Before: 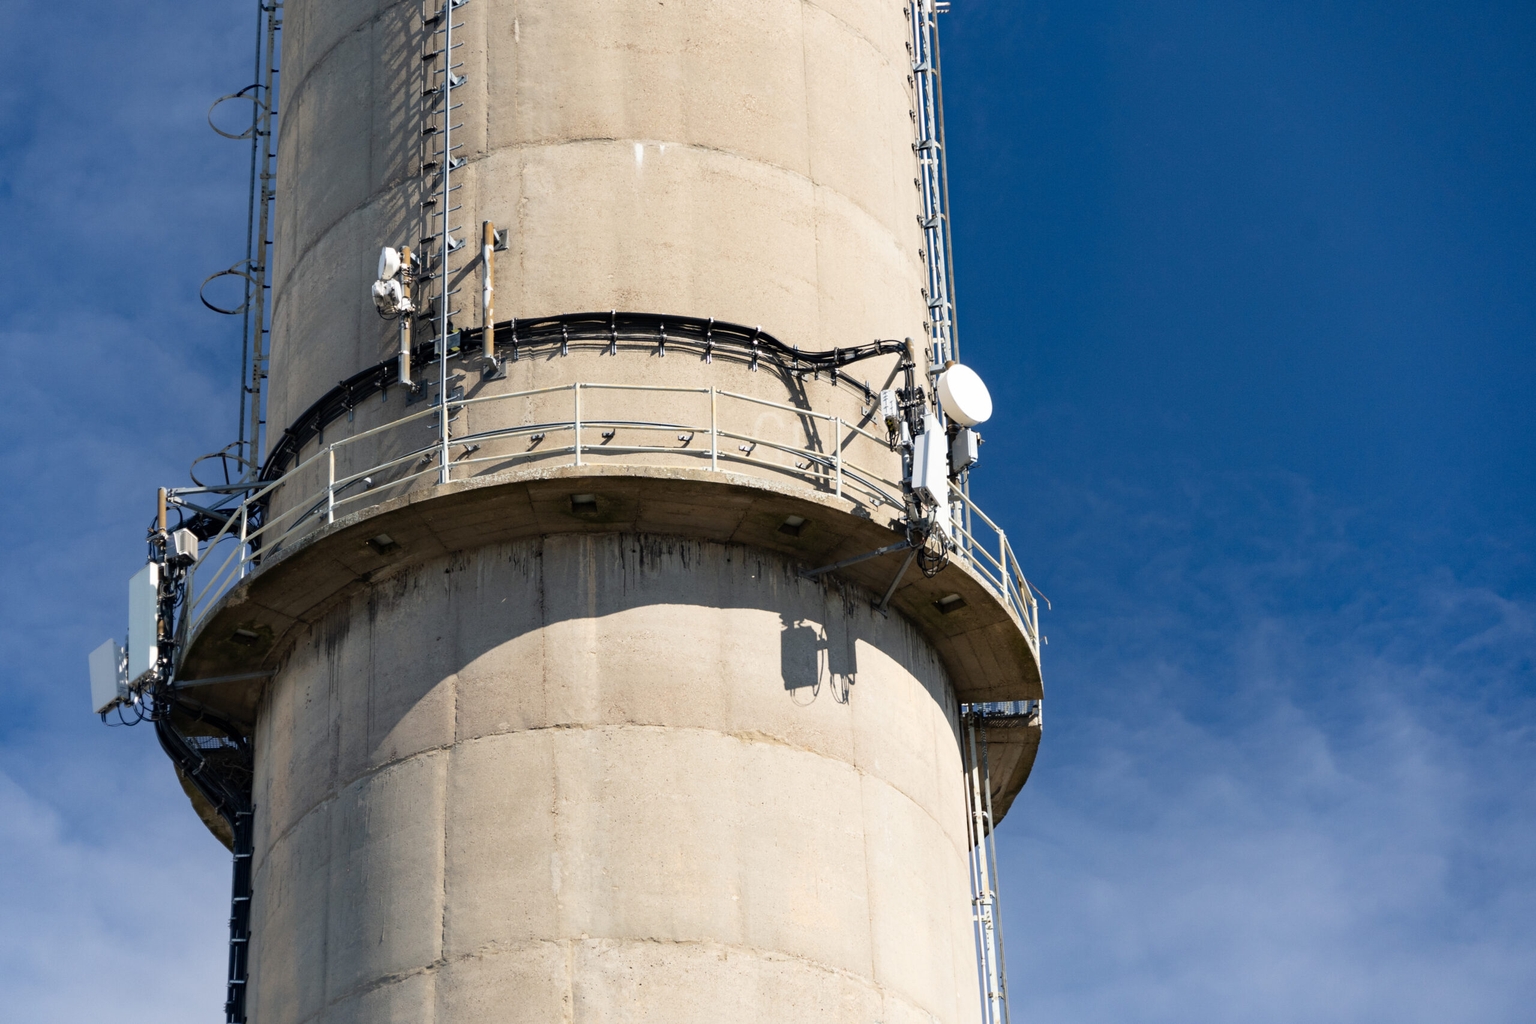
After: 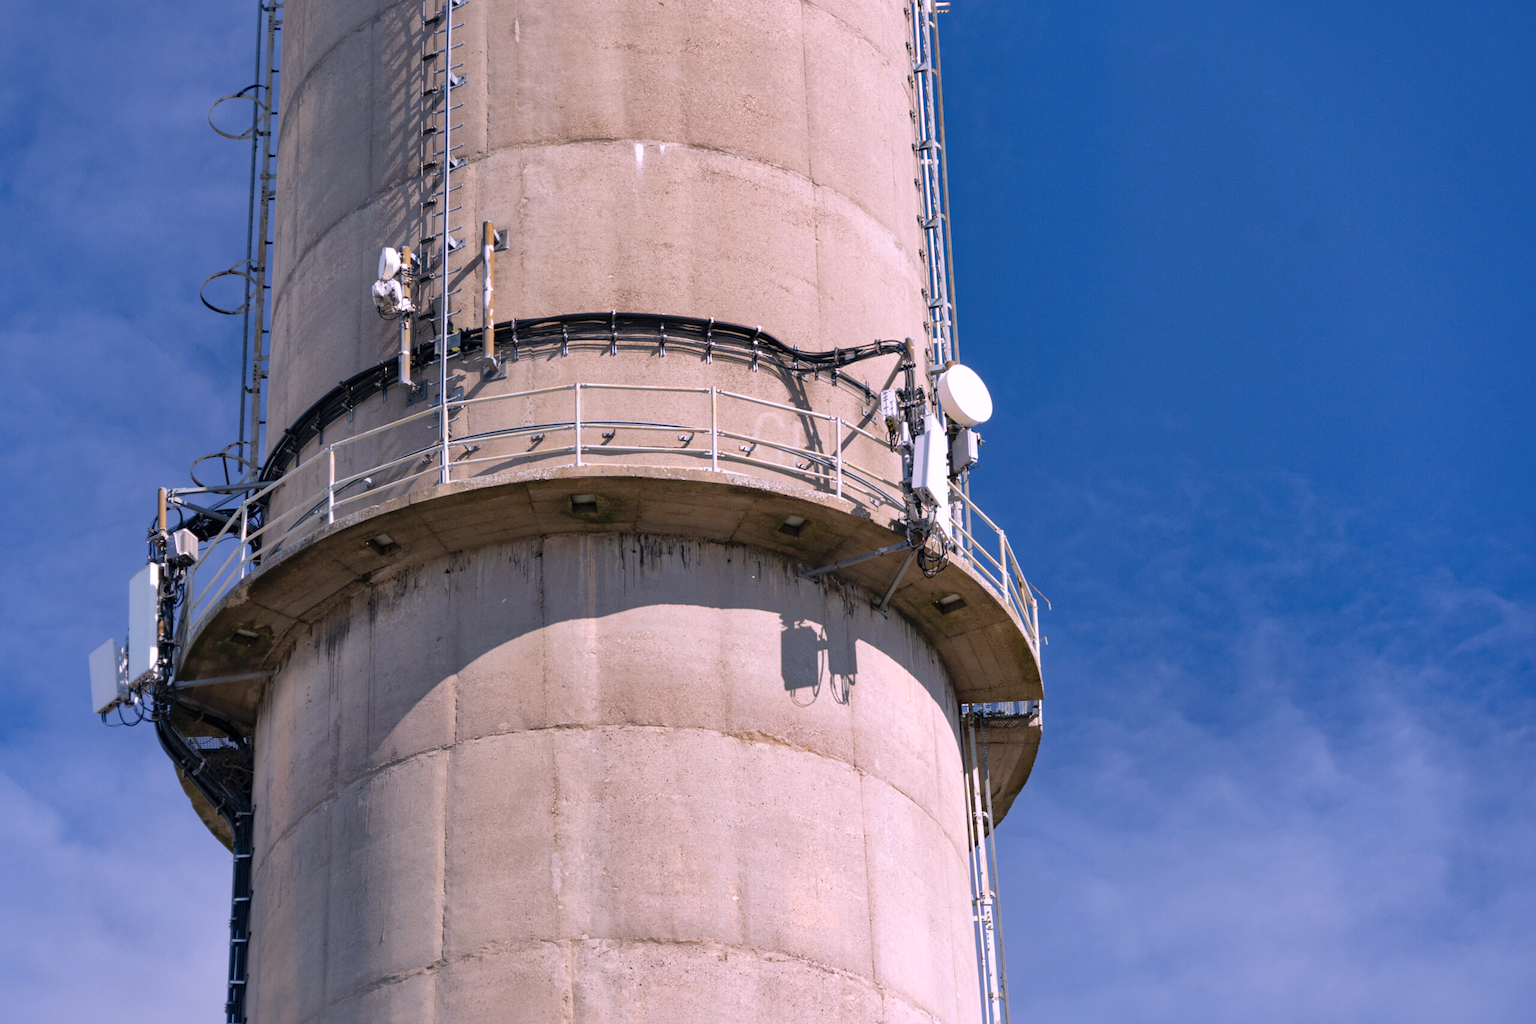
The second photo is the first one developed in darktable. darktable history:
shadows and highlights: shadows 60, highlights -60
white balance: red 1.066, blue 1.119
